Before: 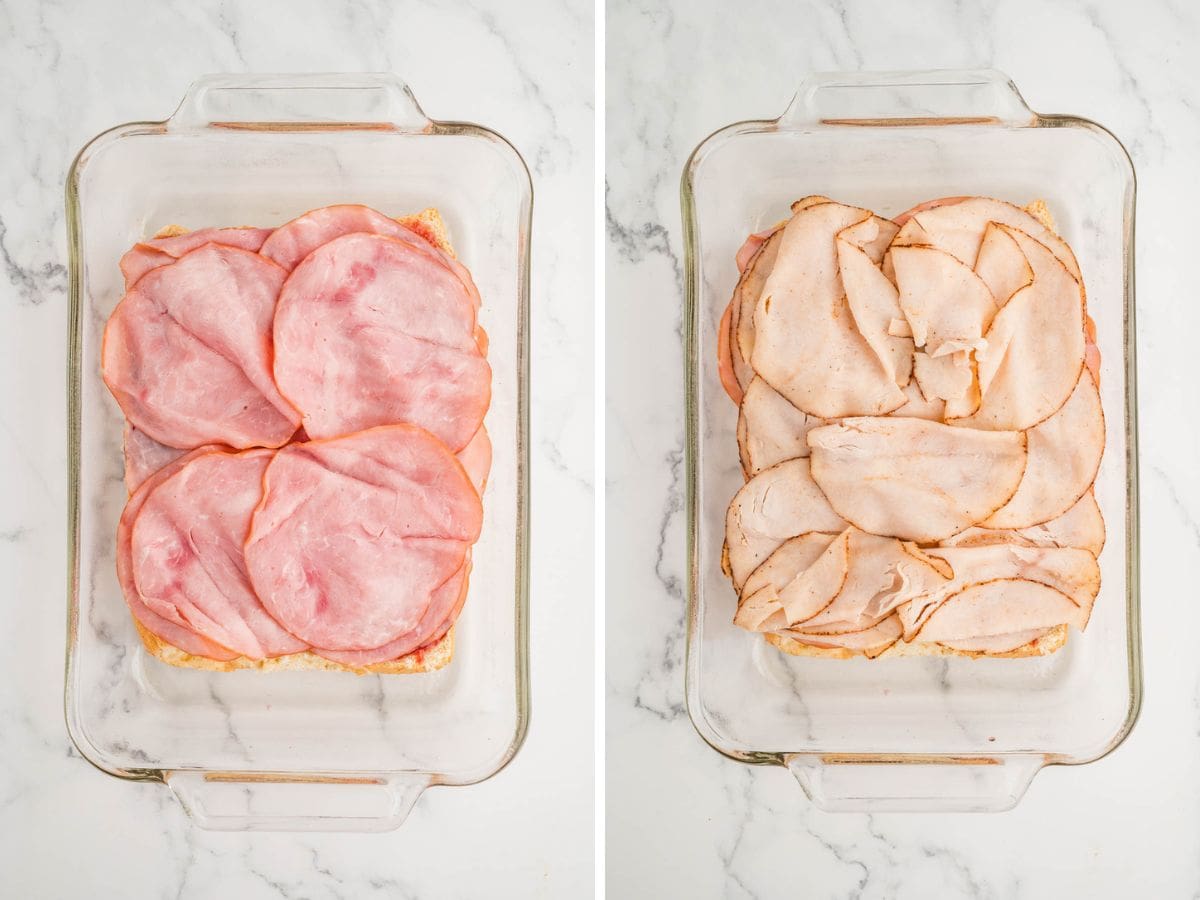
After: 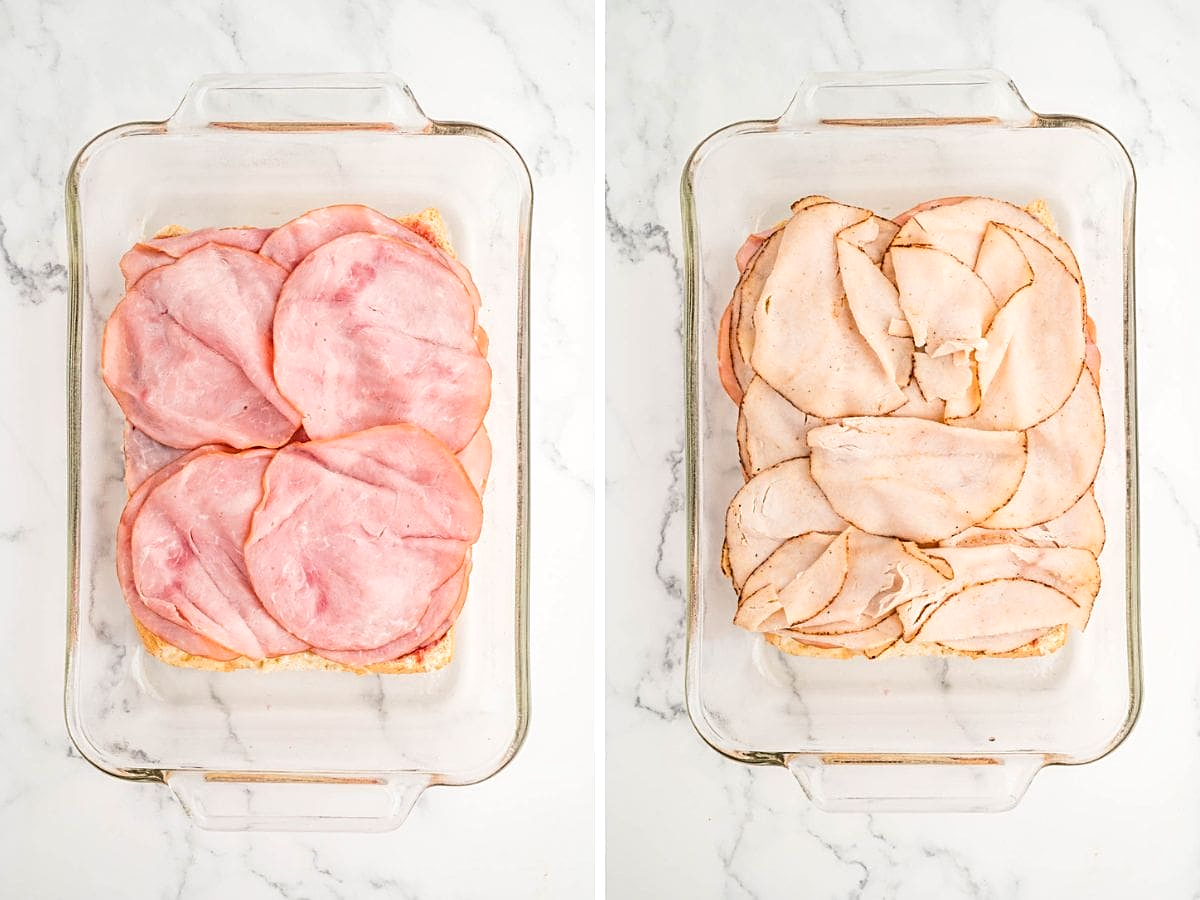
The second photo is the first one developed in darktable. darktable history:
shadows and highlights: shadows -11.7, white point adjustment 4.02, highlights 27.83
sharpen: amount 0.491
